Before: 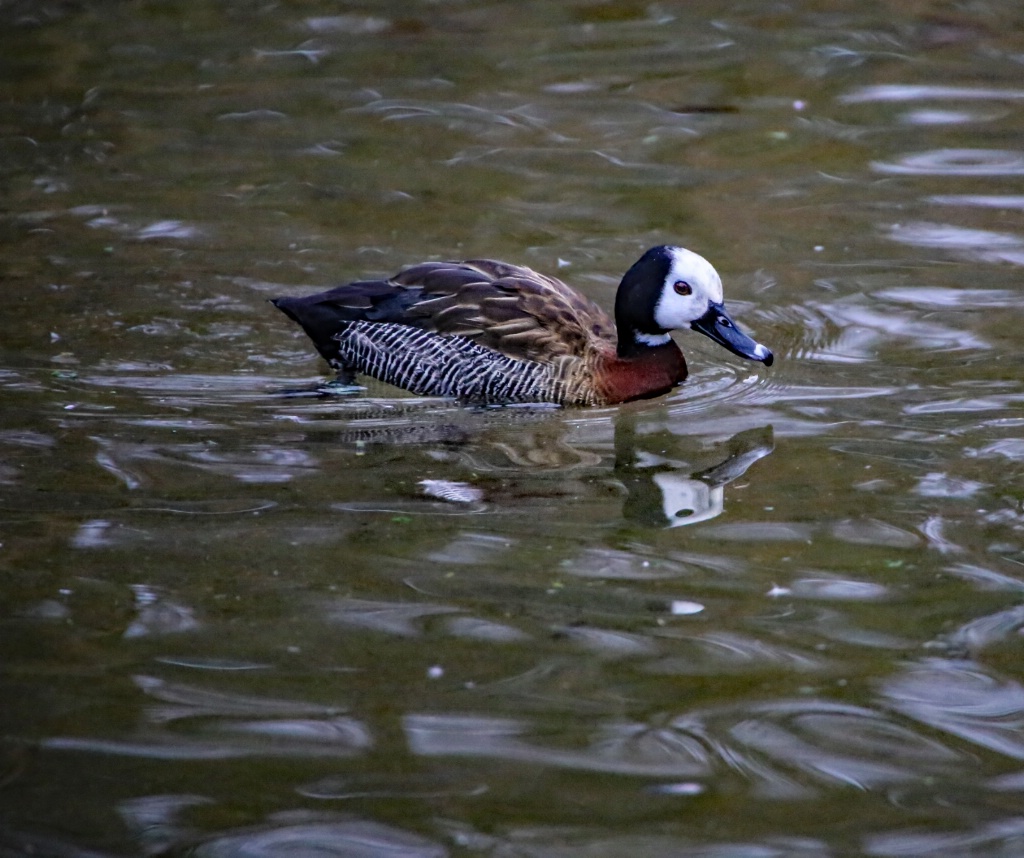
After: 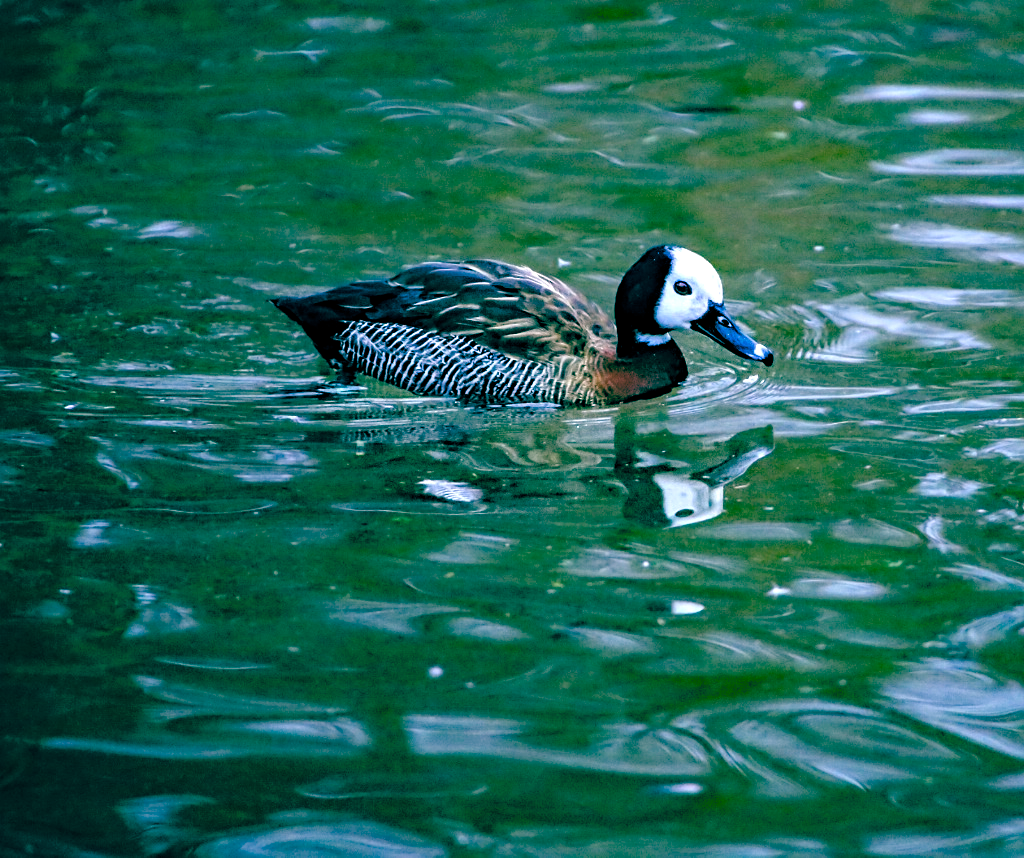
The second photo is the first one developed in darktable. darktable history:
sharpen: radius 1.291, amount 0.294, threshold 0.215
exposure: black level correction 0, exposure 0.69 EV, compensate exposure bias true, compensate highlight preservation false
color balance rgb: shadows lift › chroma 2.065%, shadows lift › hue 188.05°, global offset › luminance -0.533%, global offset › chroma 0.909%, global offset › hue 172.93°, linear chroma grading › global chroma 8.869%, perceptual saturation grading › global saturation 26.347%, perceptual saturation grading › highlights -28.234%, perceptual saturation grading › mid-tones 15.896%, perceptual saturation grading › shadows 33.937%
